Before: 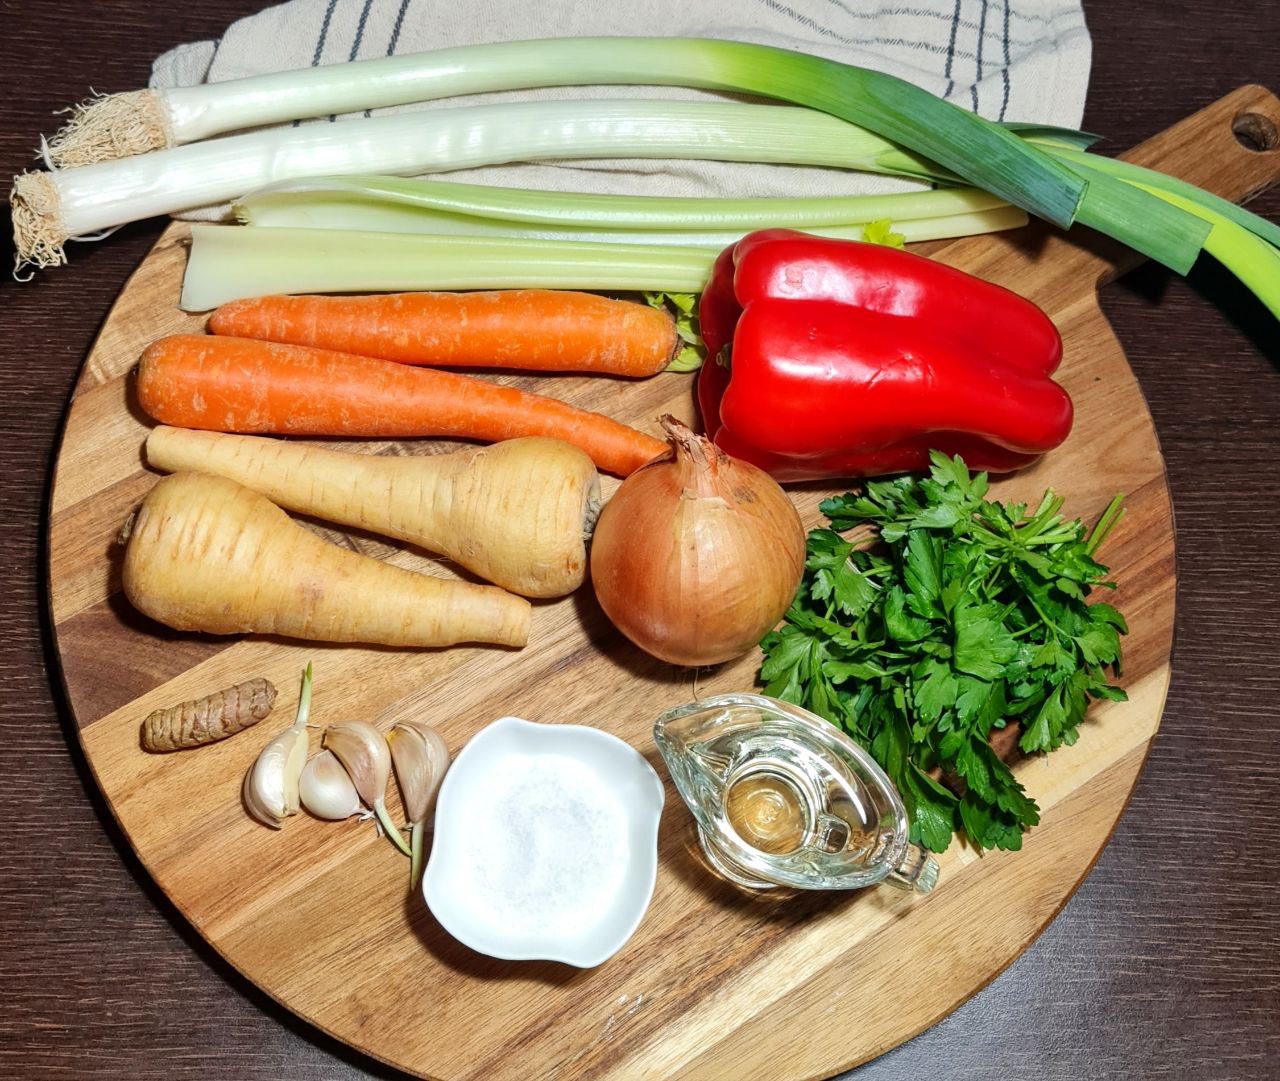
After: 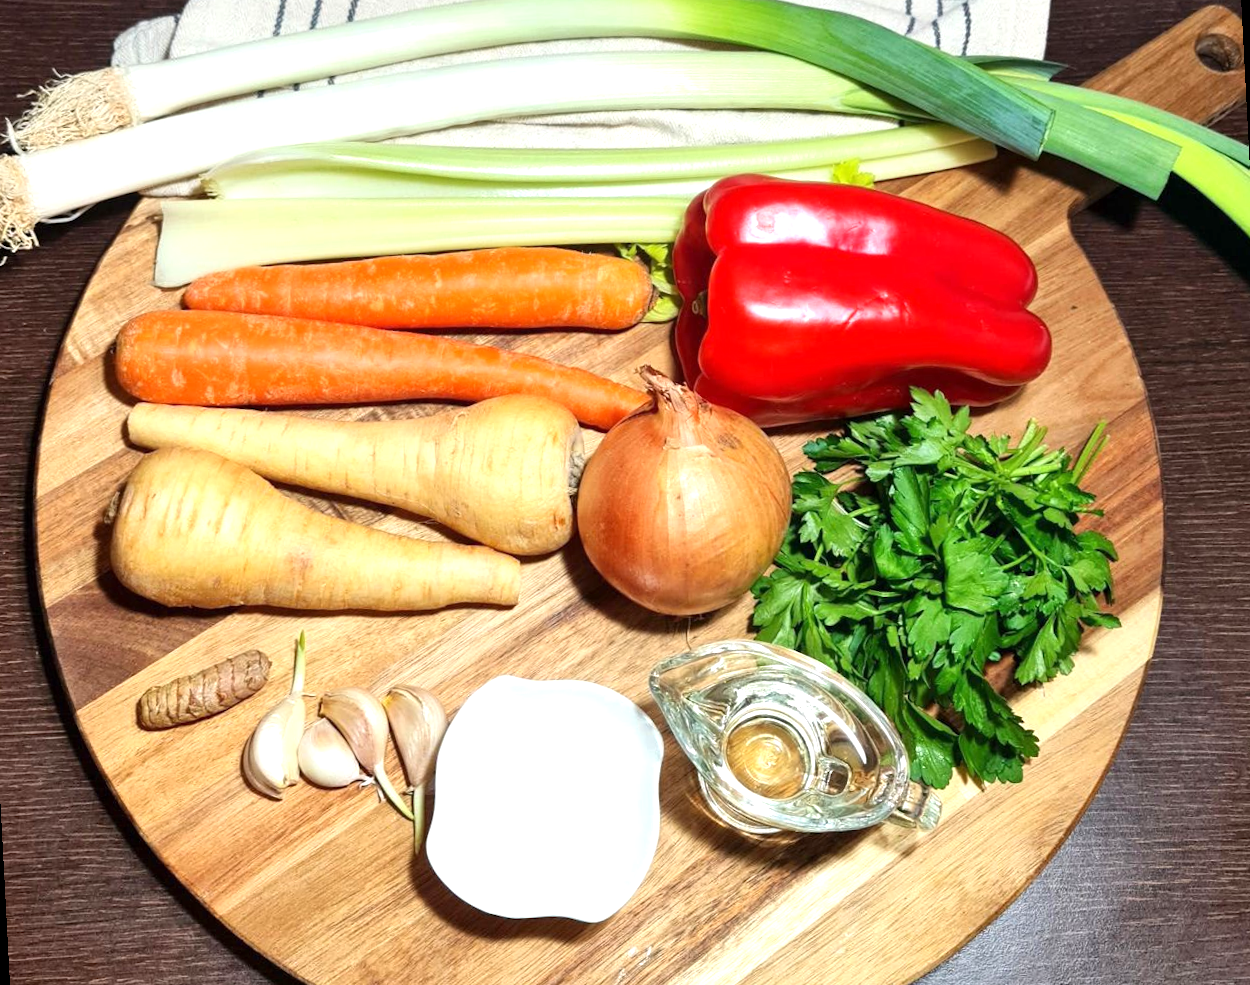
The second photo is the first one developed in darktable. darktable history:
exposure: exposure 0.657 EV, compensate highlight preservation false
rotate and perspective: rotation -3°, crop left 0.031, crop right 0.968, crop top 0.07, crop bottom 0.93
